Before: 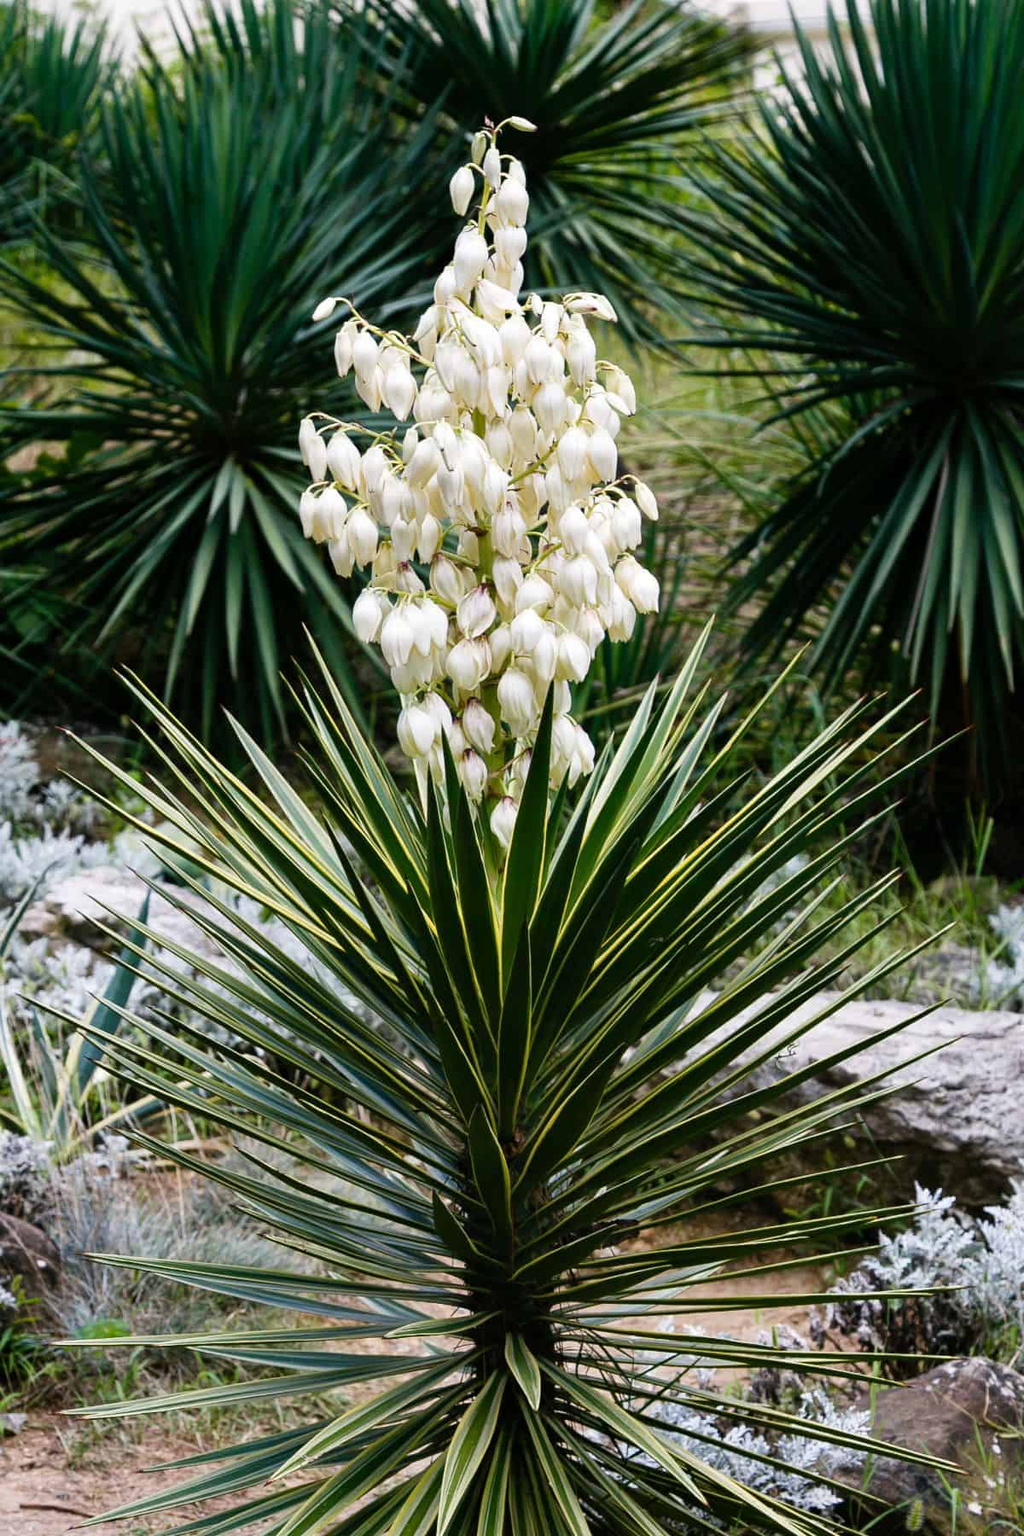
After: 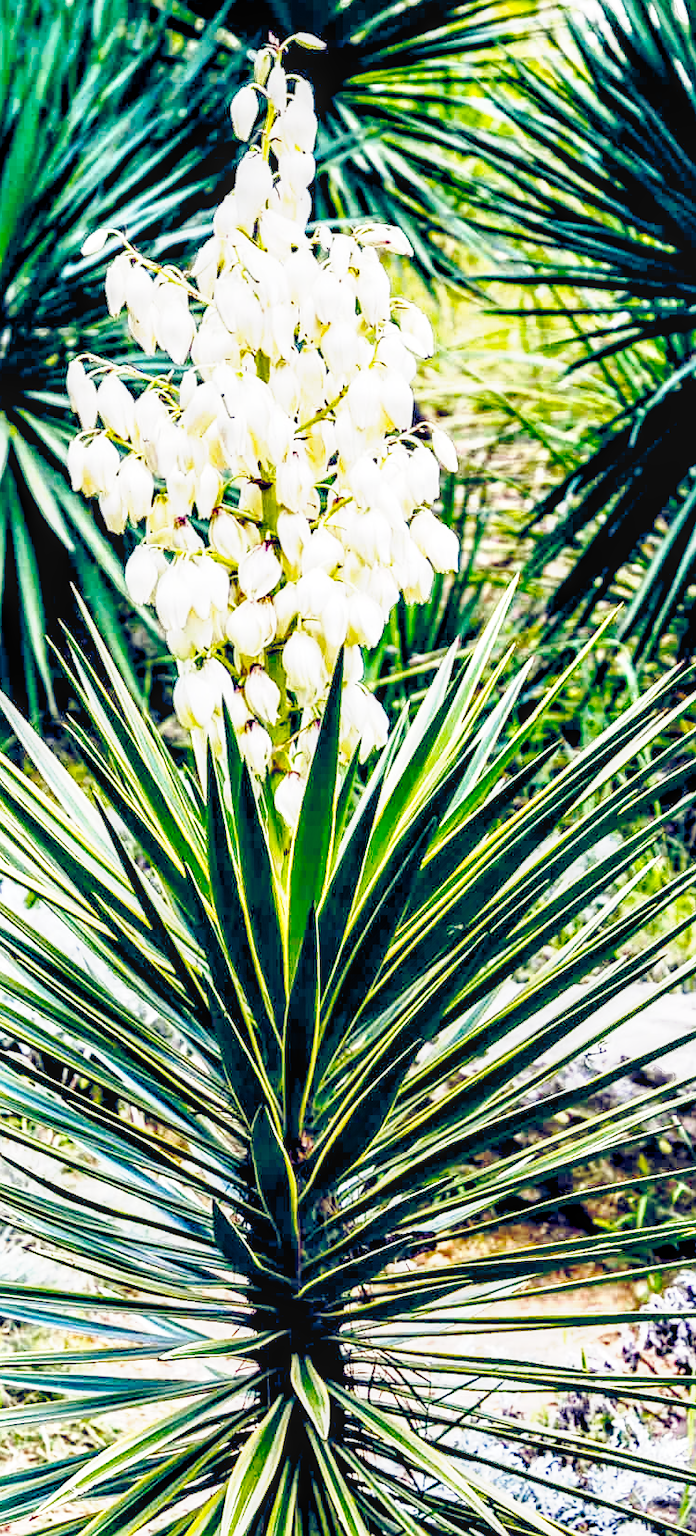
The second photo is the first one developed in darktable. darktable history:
sharpen: amount 0.206
local contrast: detail 130%
contrast equalizer: octaves 7, y [[0.511, 0.558, 0.631, 0.632, 0.559, 0.512], [0.5 ×6], [0.507, 0.559, 0.627, 0.644, 0.647, 0.647], [0 ×6], [0 ×6]]
base curve: curves: ch0 [(0, 0) (0.025, 0.046) (0.112, 0.277) (0.467, 0.74) (0.814, 0.929) (1, 0.942)], preserve colors none
crop and rotate: left 23.182%, top 5.621%, right 14.172%, bottom 2.321%
exposure: black level correction 0, exposure 1.2 EV, compensate highlight preservation false
color balance rgb: global offset › luminance -0.308%, global offset › chroma 0.305%, global offset › hue 263.03°, perceptual saturation grading › global saturation 35.741%, perceptual saturation grading › shadows 36.188%, global vibrance 20%
